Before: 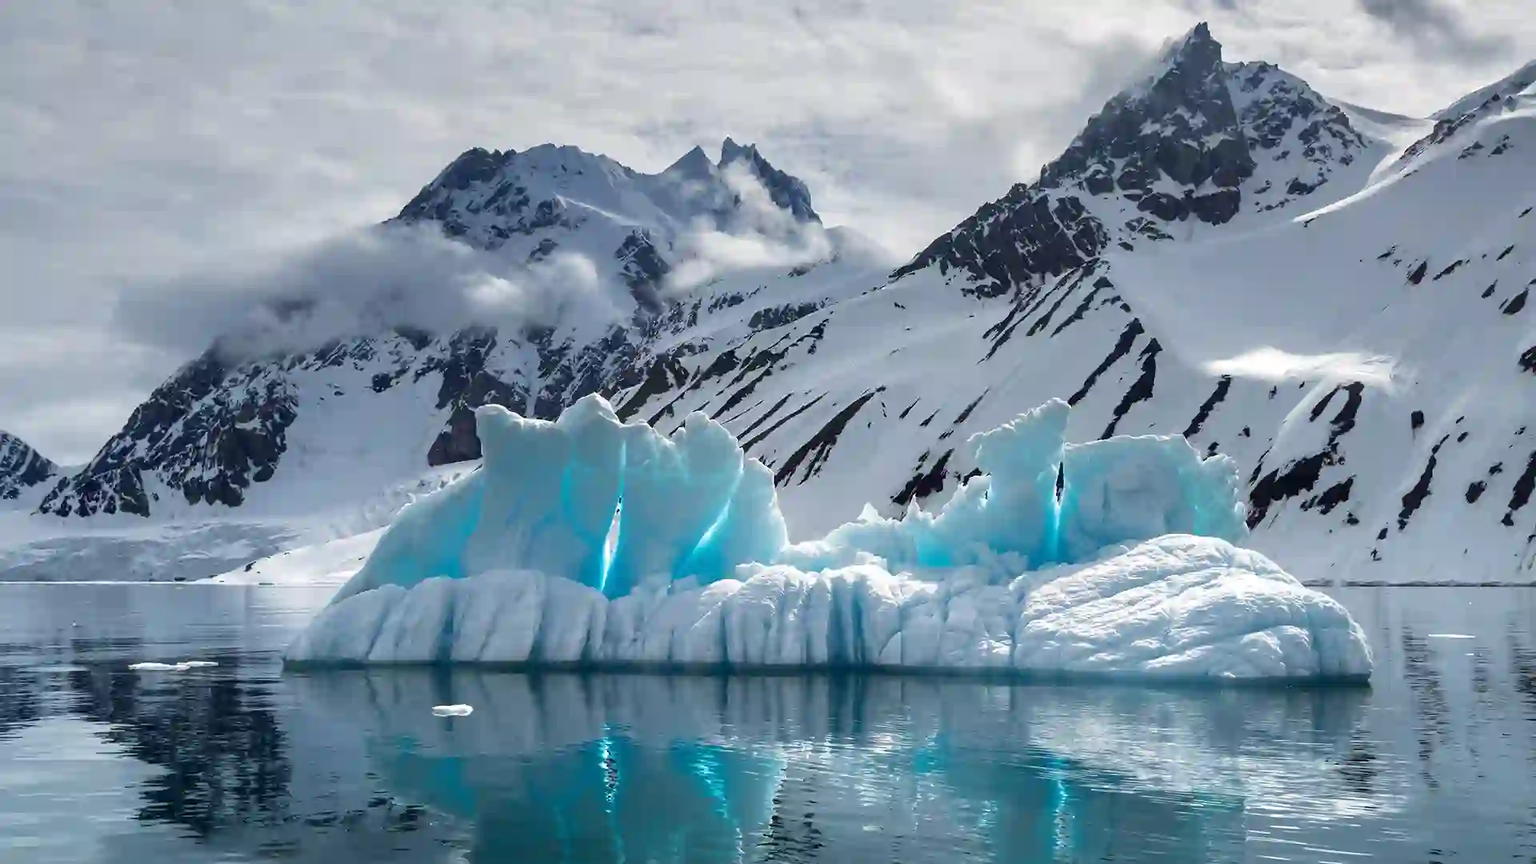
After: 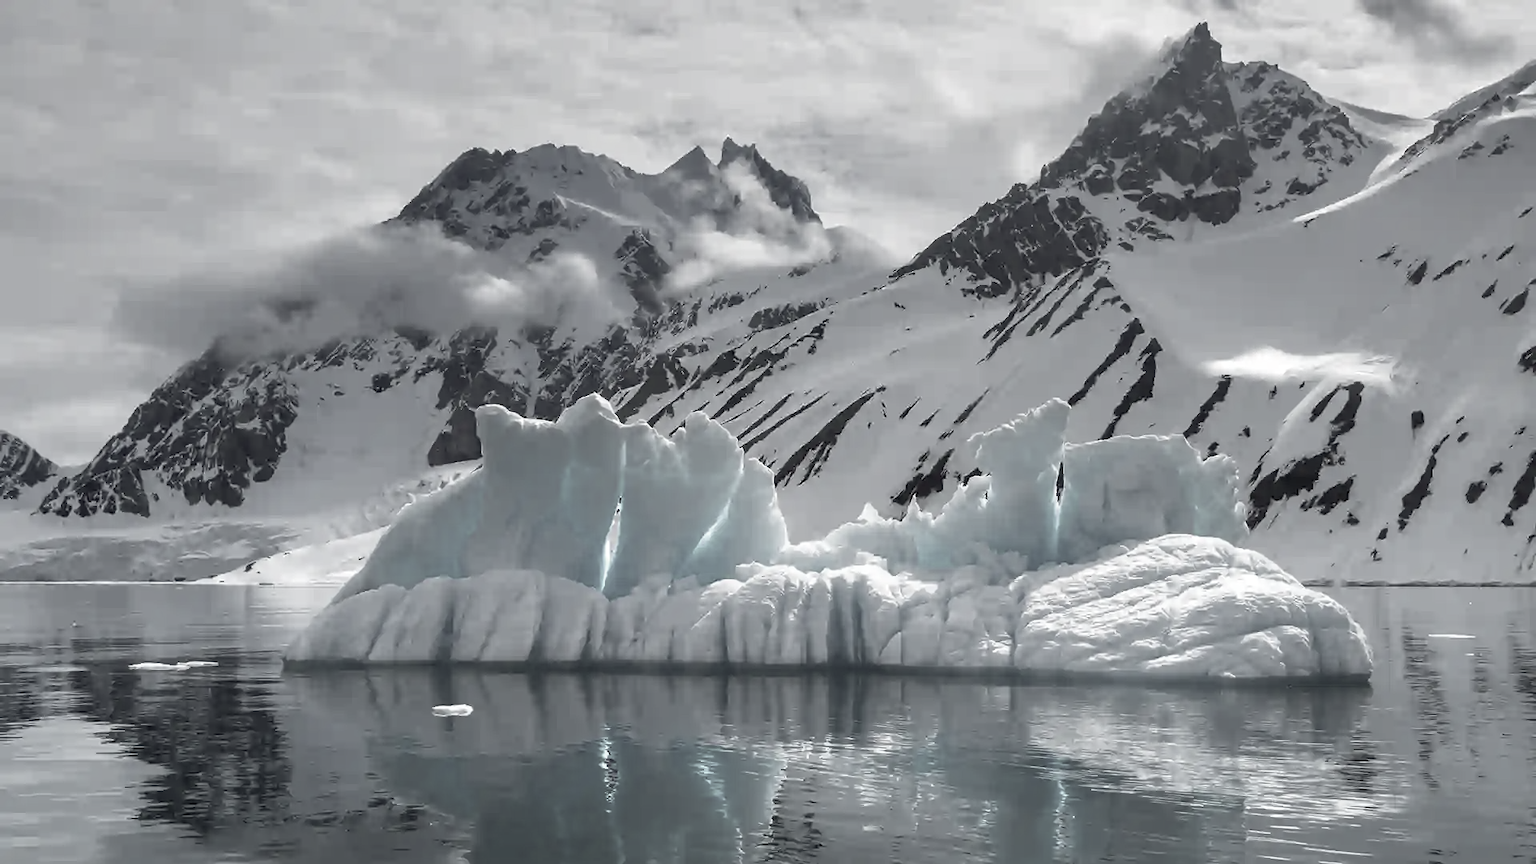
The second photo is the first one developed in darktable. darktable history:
color correction: saturation 0.2
rgb curve: curves: ch0 [(0, 0) (0.072, 0.166) (0.217, 0.293) (0.414, 0.42) (1, 1)], compensate middle gray true, preserve colors basic power
